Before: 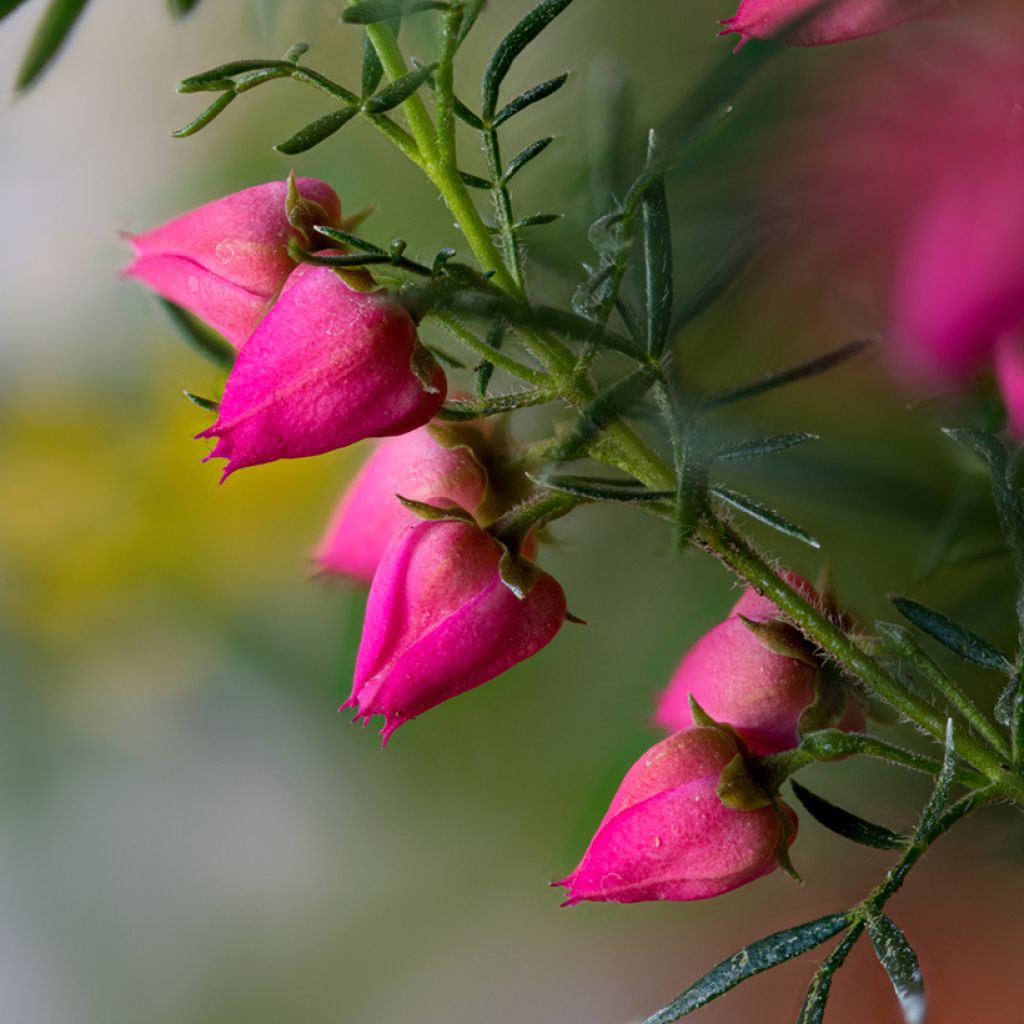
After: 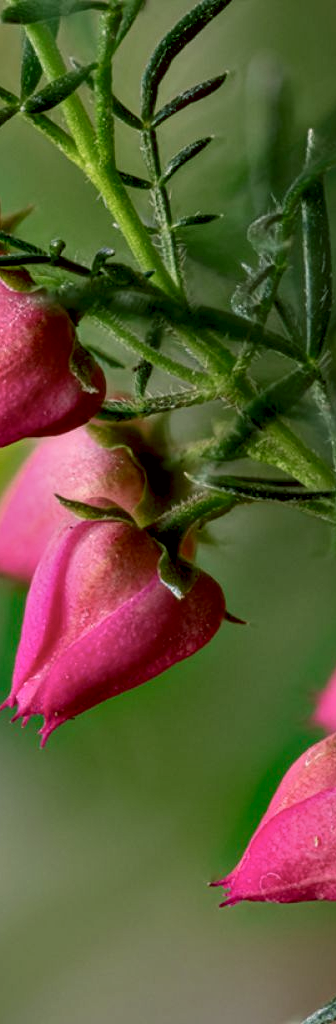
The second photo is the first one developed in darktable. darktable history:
contrast equalizer: octaves 7, y [[0.6 ×6], [0.55 ×6], [0 ×6], [0 ×6], [0 ×6]]
crop: left 33.389%, right 33.785%
local contrast: on, module defaults
haze removal: strength -0.105, compatibility mode true, adaptive false
color correction: highlights a* -1.8, highlights b* 10.6, shadows a* 0.321, shadows b* 18.75
color balance rgb: power › luminance -7.975%, power › chroma 2.263%, power › hue 222.53°, highlights gain › chroma 0.3%, highlights gain › hue 329.67°, perceptual saturation grading › global saturation -12.6%, contrast -20.404%
